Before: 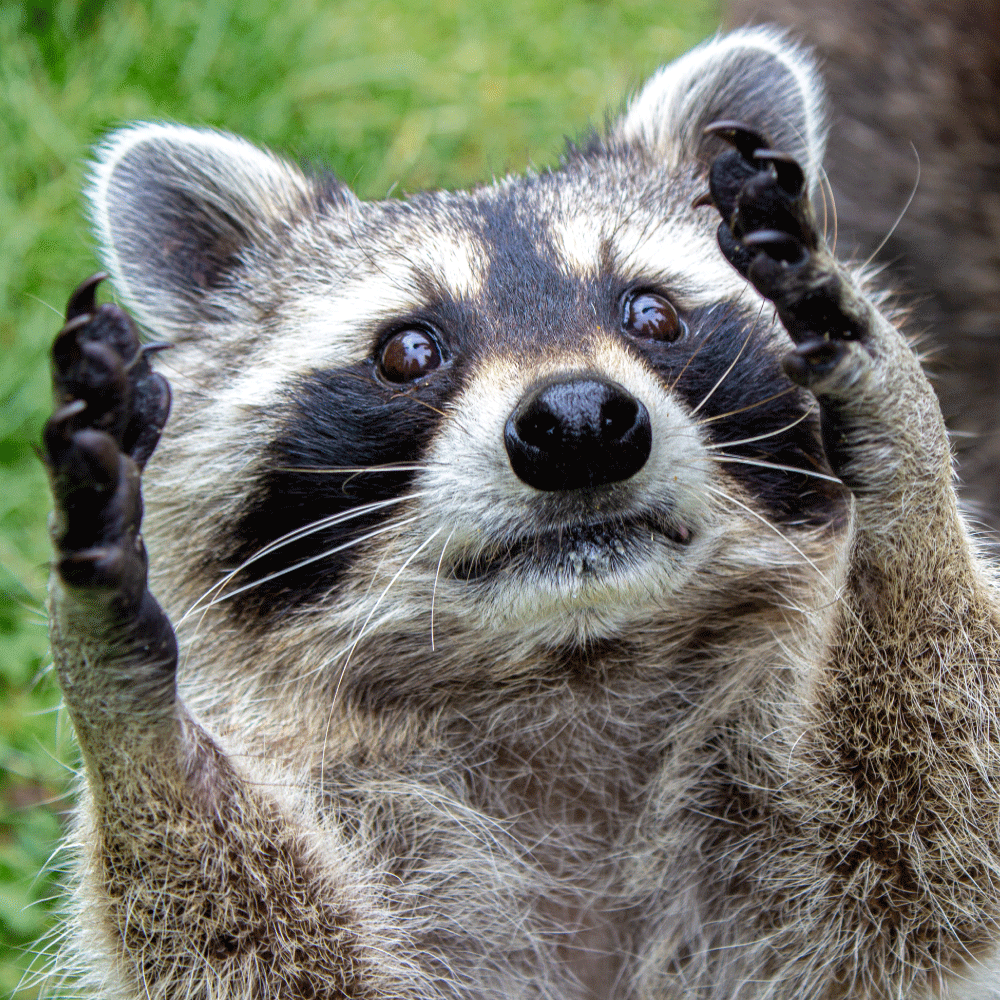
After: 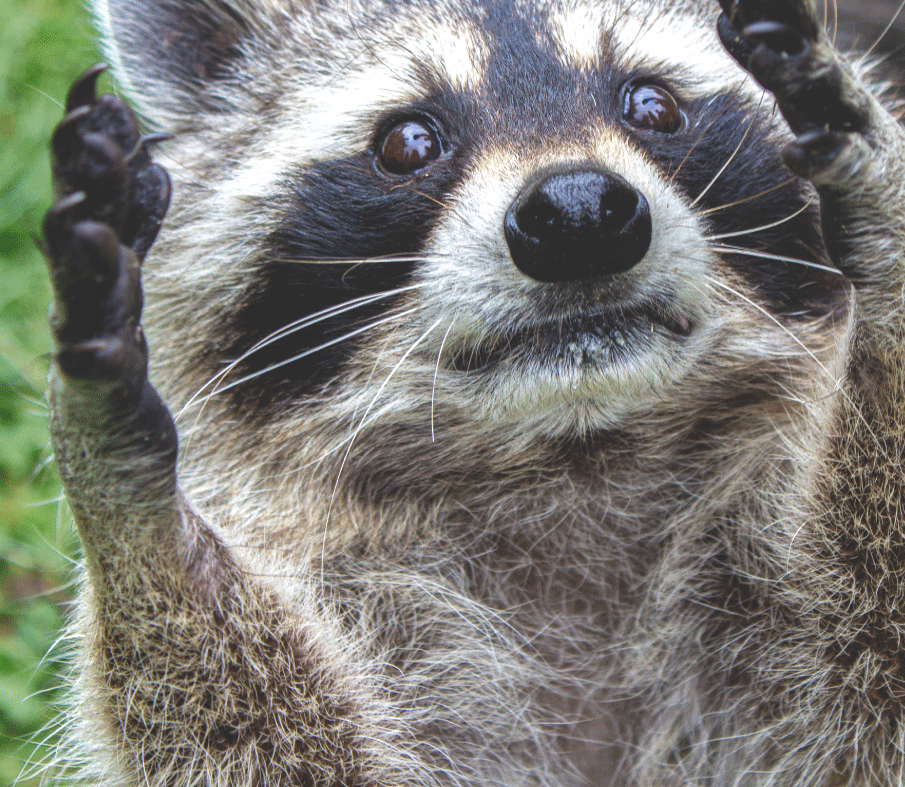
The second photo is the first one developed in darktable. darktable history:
tone equalizer: on, module defaults
crop: top 20.916%, right 9.437%, bottom 0.316%
rgb levels: preserve colors max RGB
exposure: black level correction -0.028, compensate highlight preservation false
local contrast: highlights 100%, shadows 100%, detail 120%, midtone range 0.2
